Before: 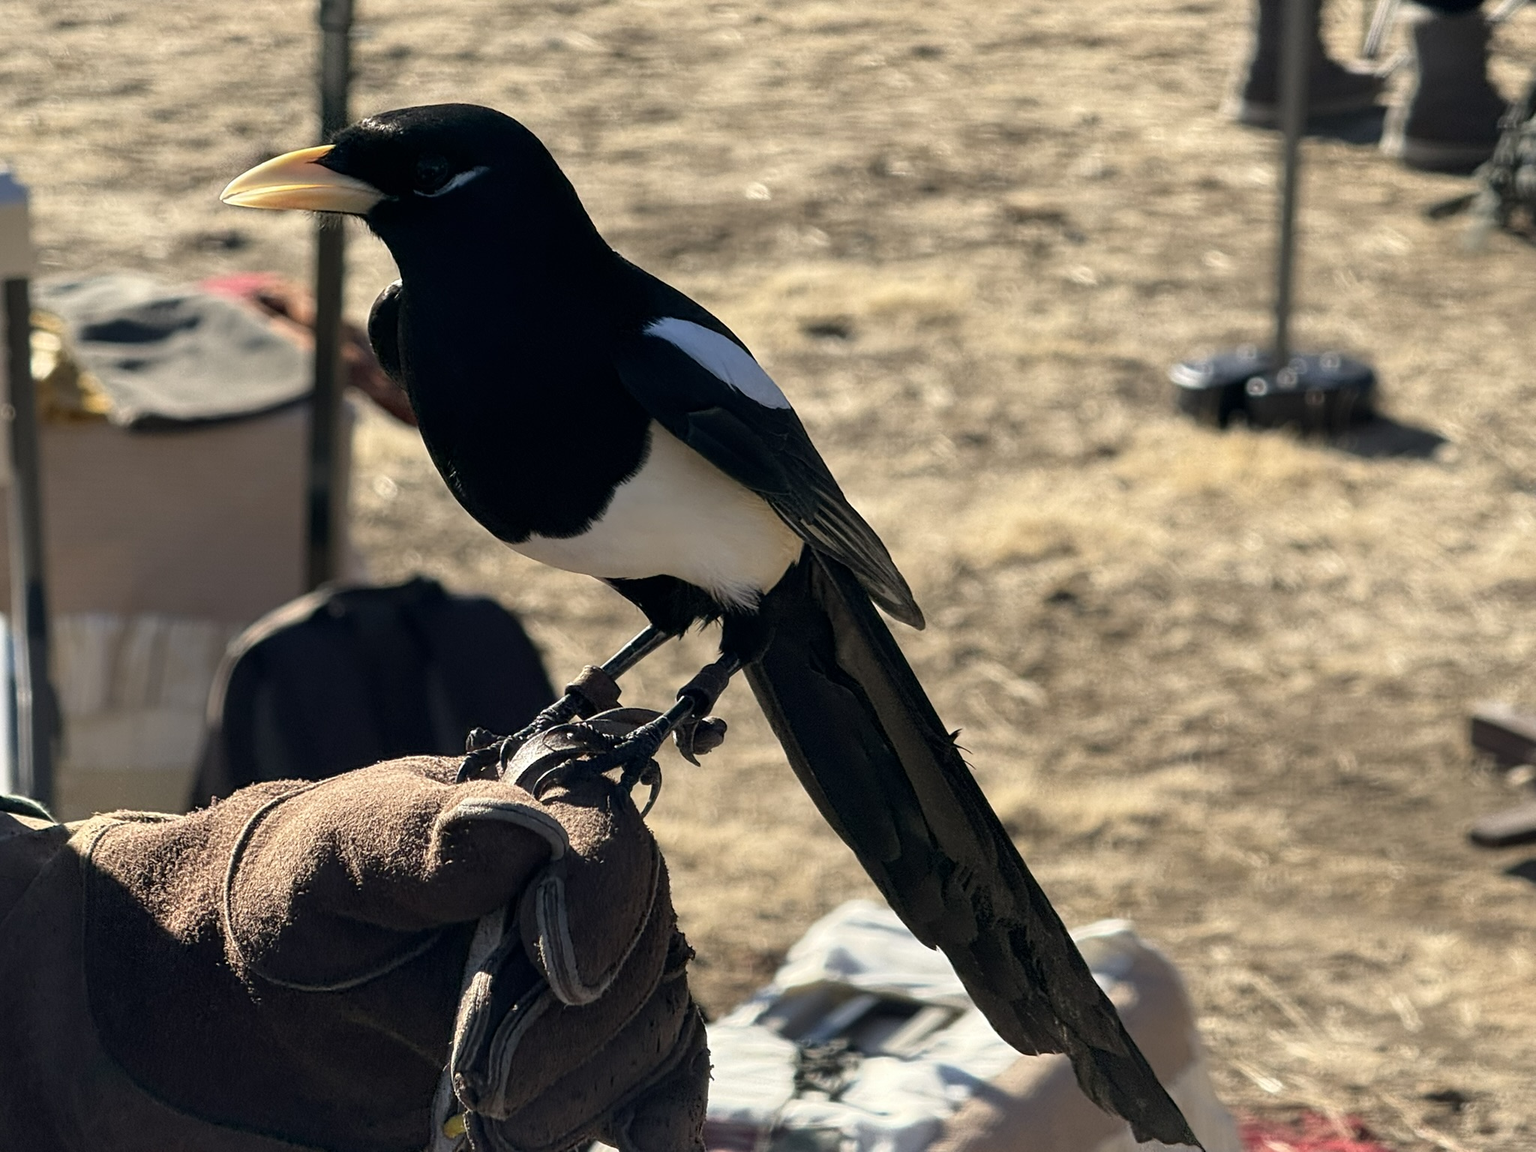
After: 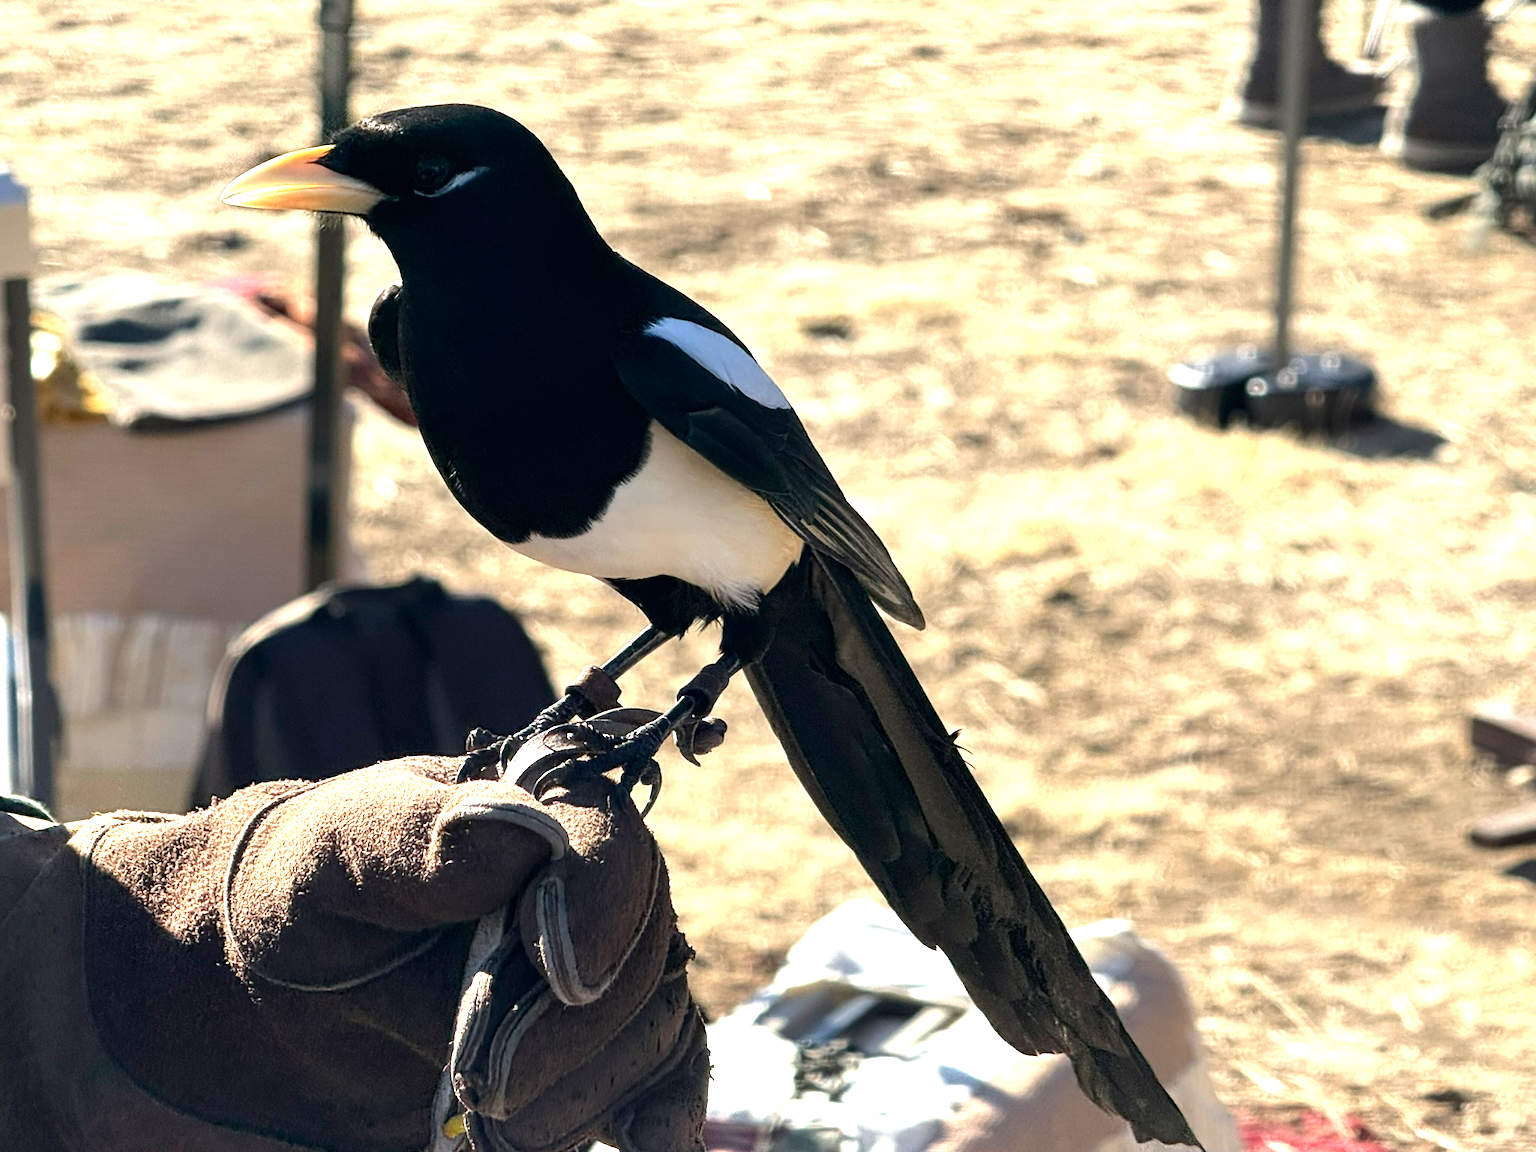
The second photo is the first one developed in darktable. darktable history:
exposure: exposure 0.577 EV, compensate exposure bias true, compensate highlight preservation false
levels: levels [0, 0.43, 0.859]
